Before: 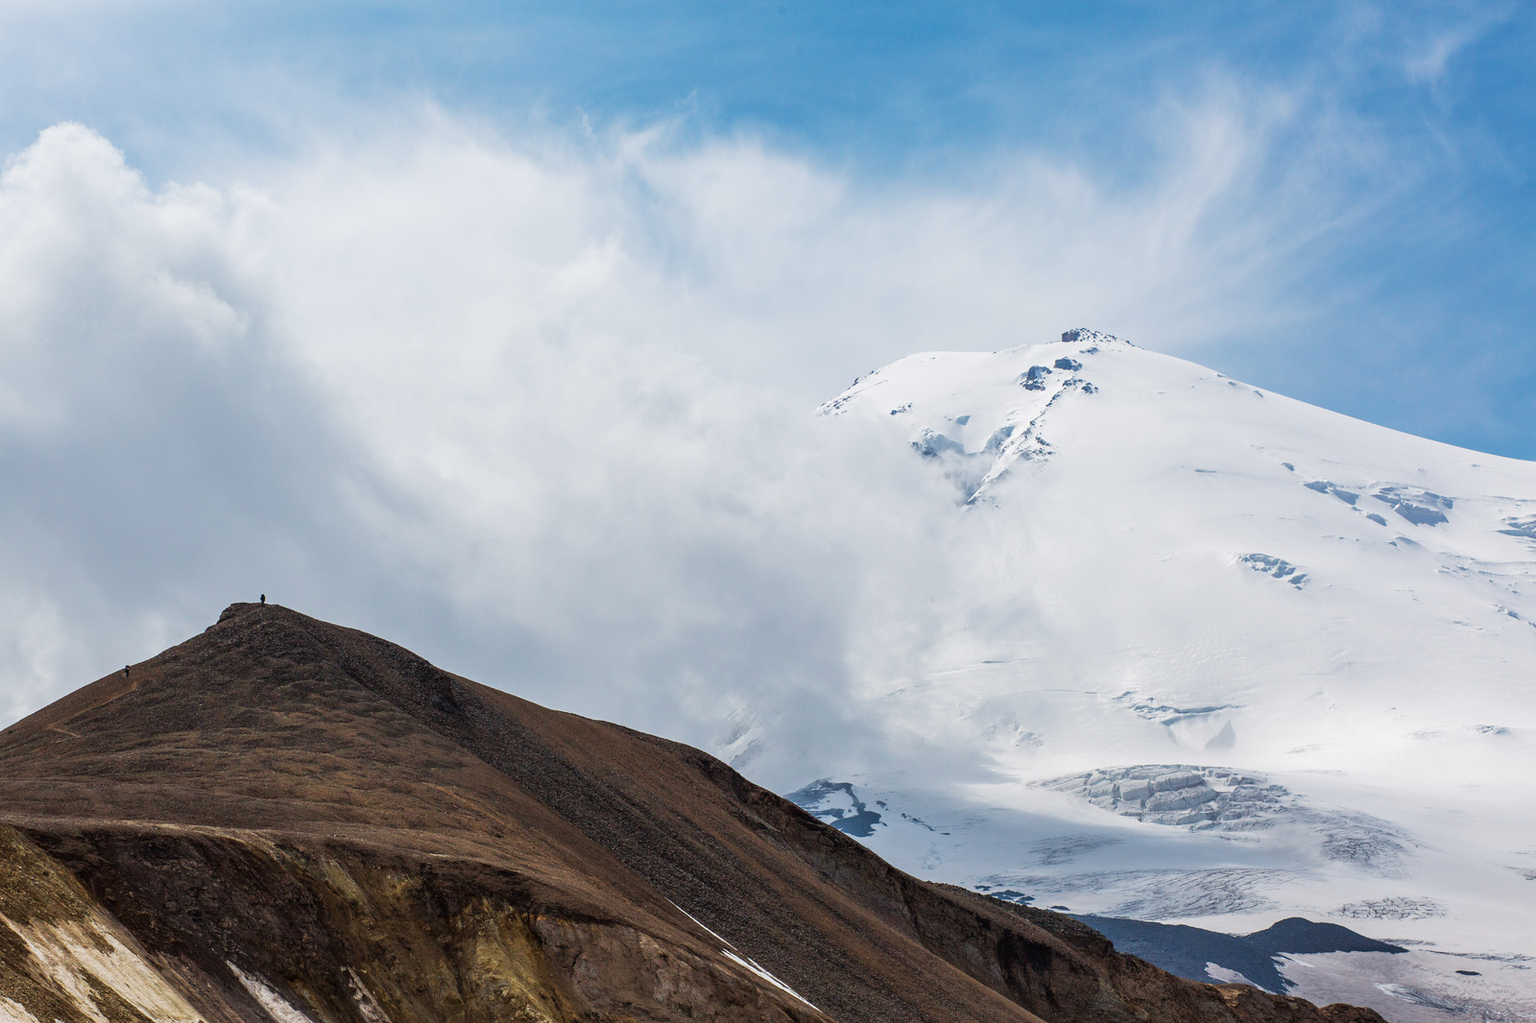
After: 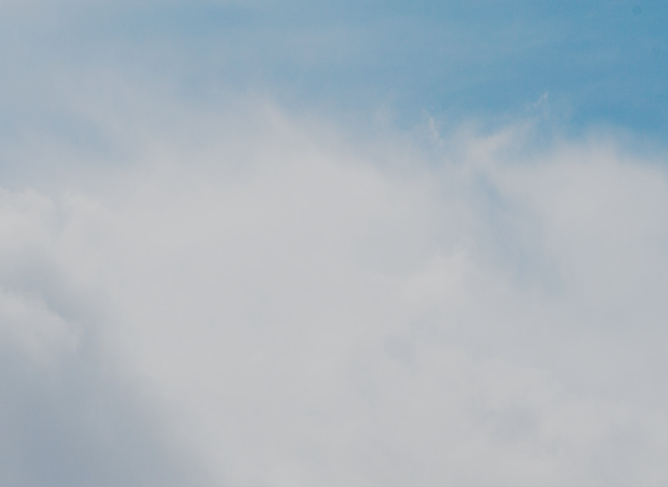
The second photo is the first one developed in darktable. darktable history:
crop and rotate: left 11.144%, top 0.105%, right 47.098%, bottom 54.133%
filmic rgb: black relative exposure -7.38 EV, white relative exposure 5.09 EV, hardness 3.2, preserve chrominance no, color science v3 (2019), use custom middle-gray values true
contrast equalizer: y [[0.5, 0.486, 0.447, 0.446, 0.489, 0.5], [0.5 ×6], [0.5 ×6], [0 ×6], [0 ×6]]
